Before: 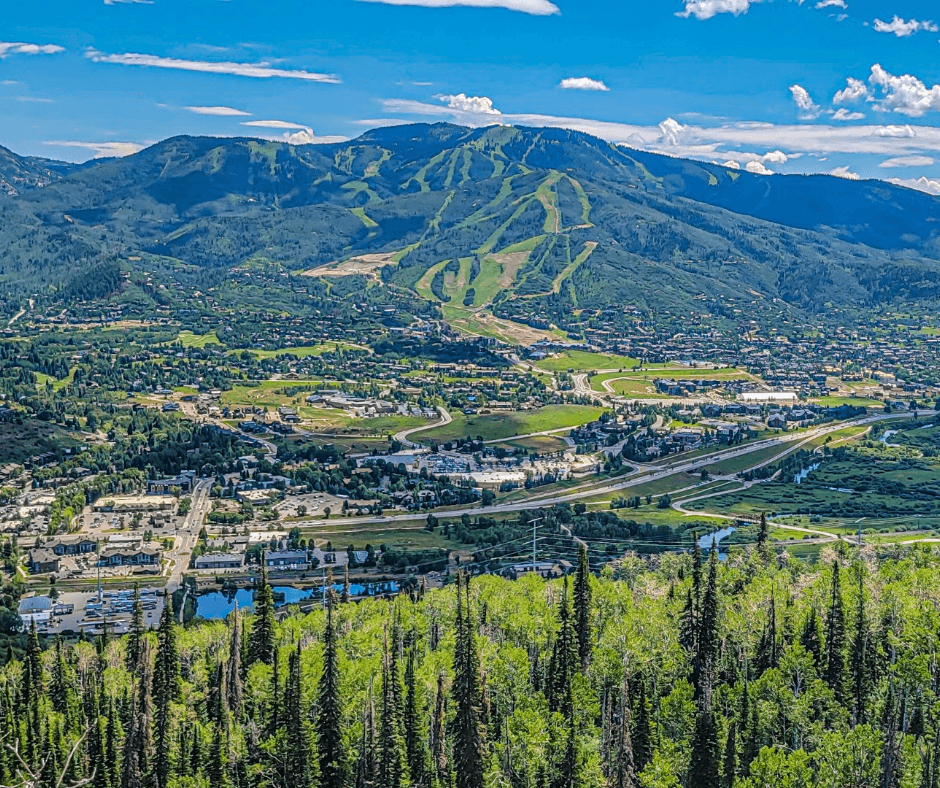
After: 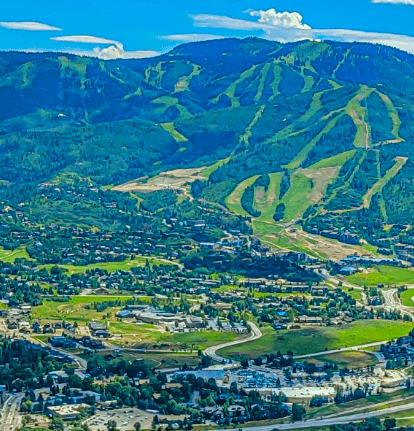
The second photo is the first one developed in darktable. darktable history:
crop: left 20.248%, top 10.86%, right 35.675%, bottom 34.321%
shadows and highlights: radius 118.69, shadows 42.21, highlights -61.56, soften with gaussian
color correction: highlights a* -7.33, highlights b* 1.26, shadows a* -3.55, saturation 1.4
